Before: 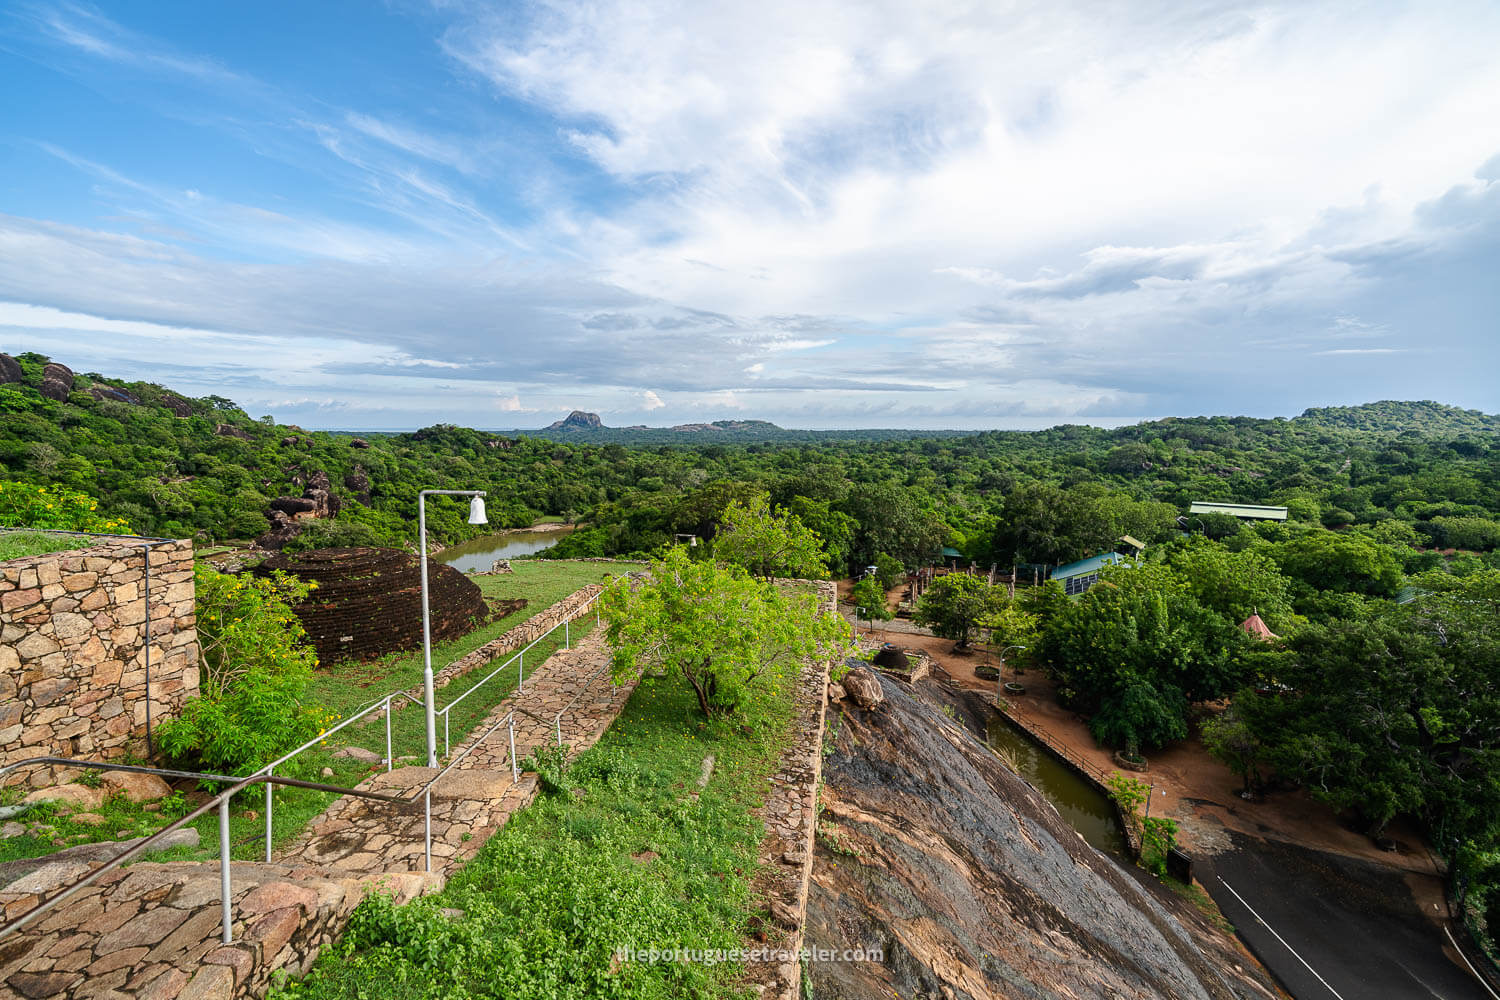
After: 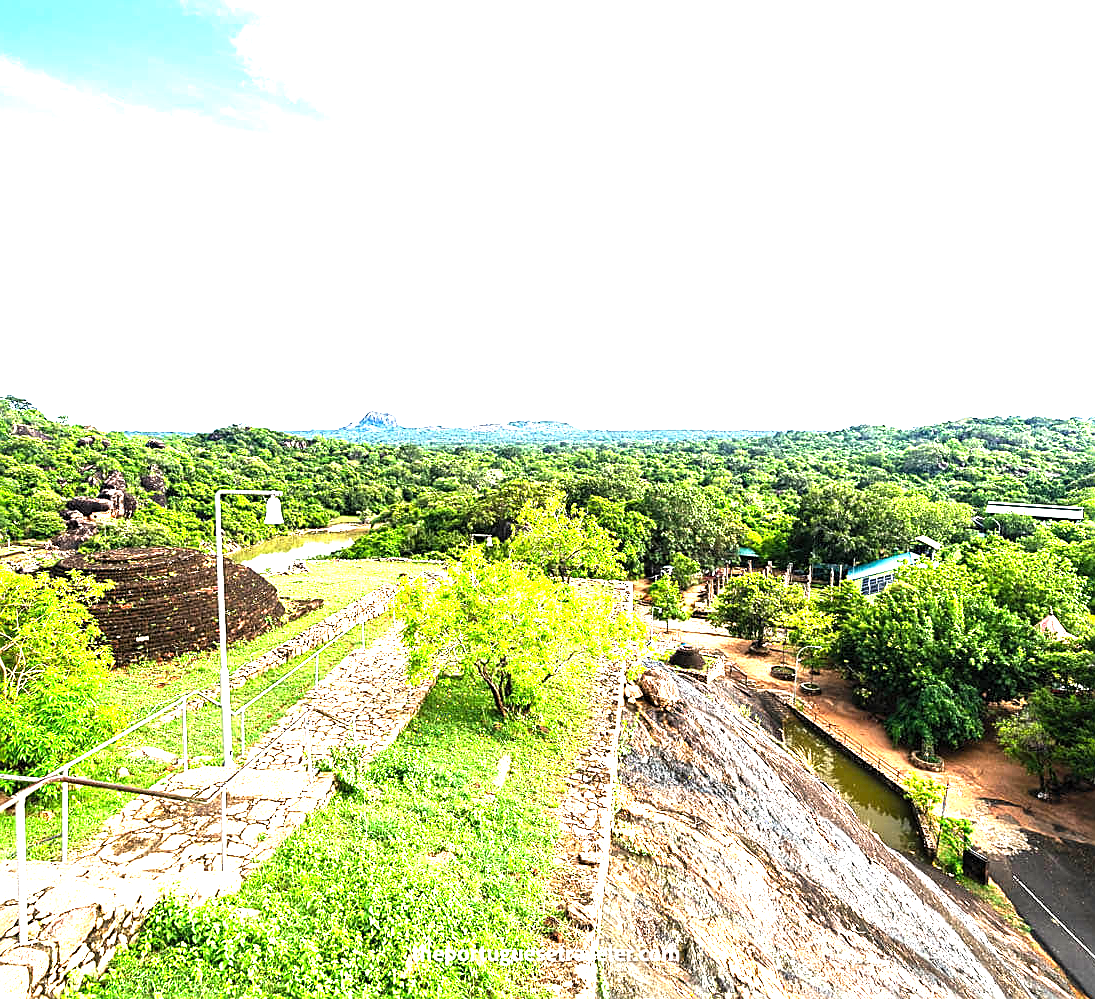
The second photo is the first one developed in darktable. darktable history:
crop: left 13.623%, right 13.325%
exposure: black level correction 0, exposure 1.41 EV, compensate highlight preservation false
levels: levels [0.012, 0.367, 0.697]
sharpen: on, module defaults
